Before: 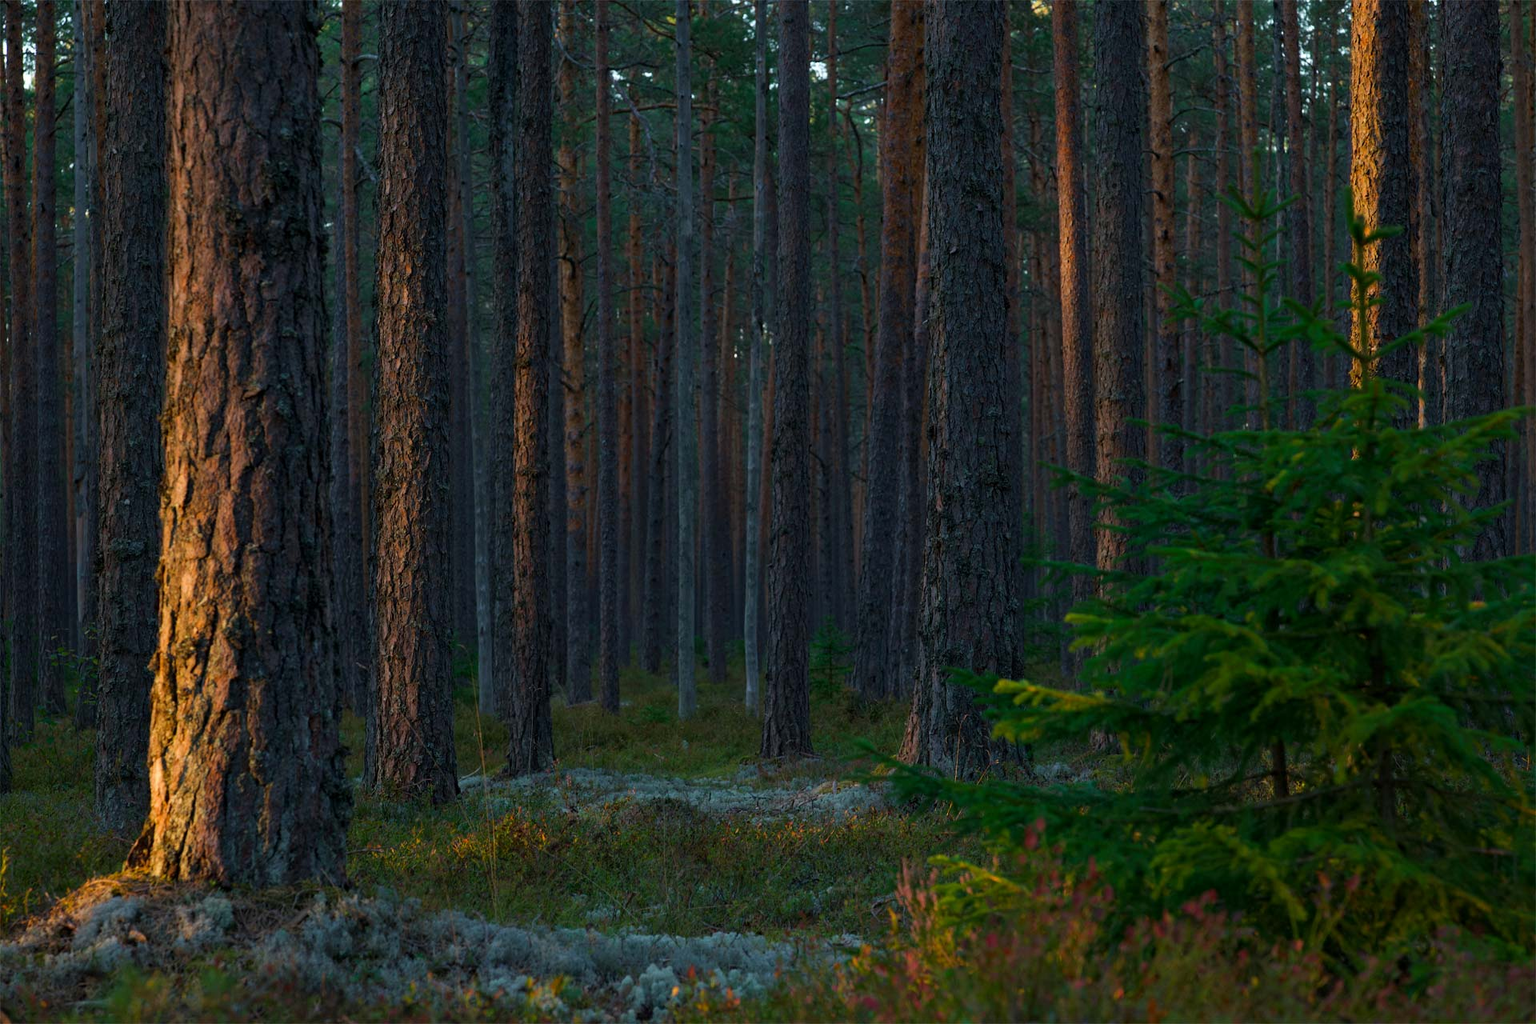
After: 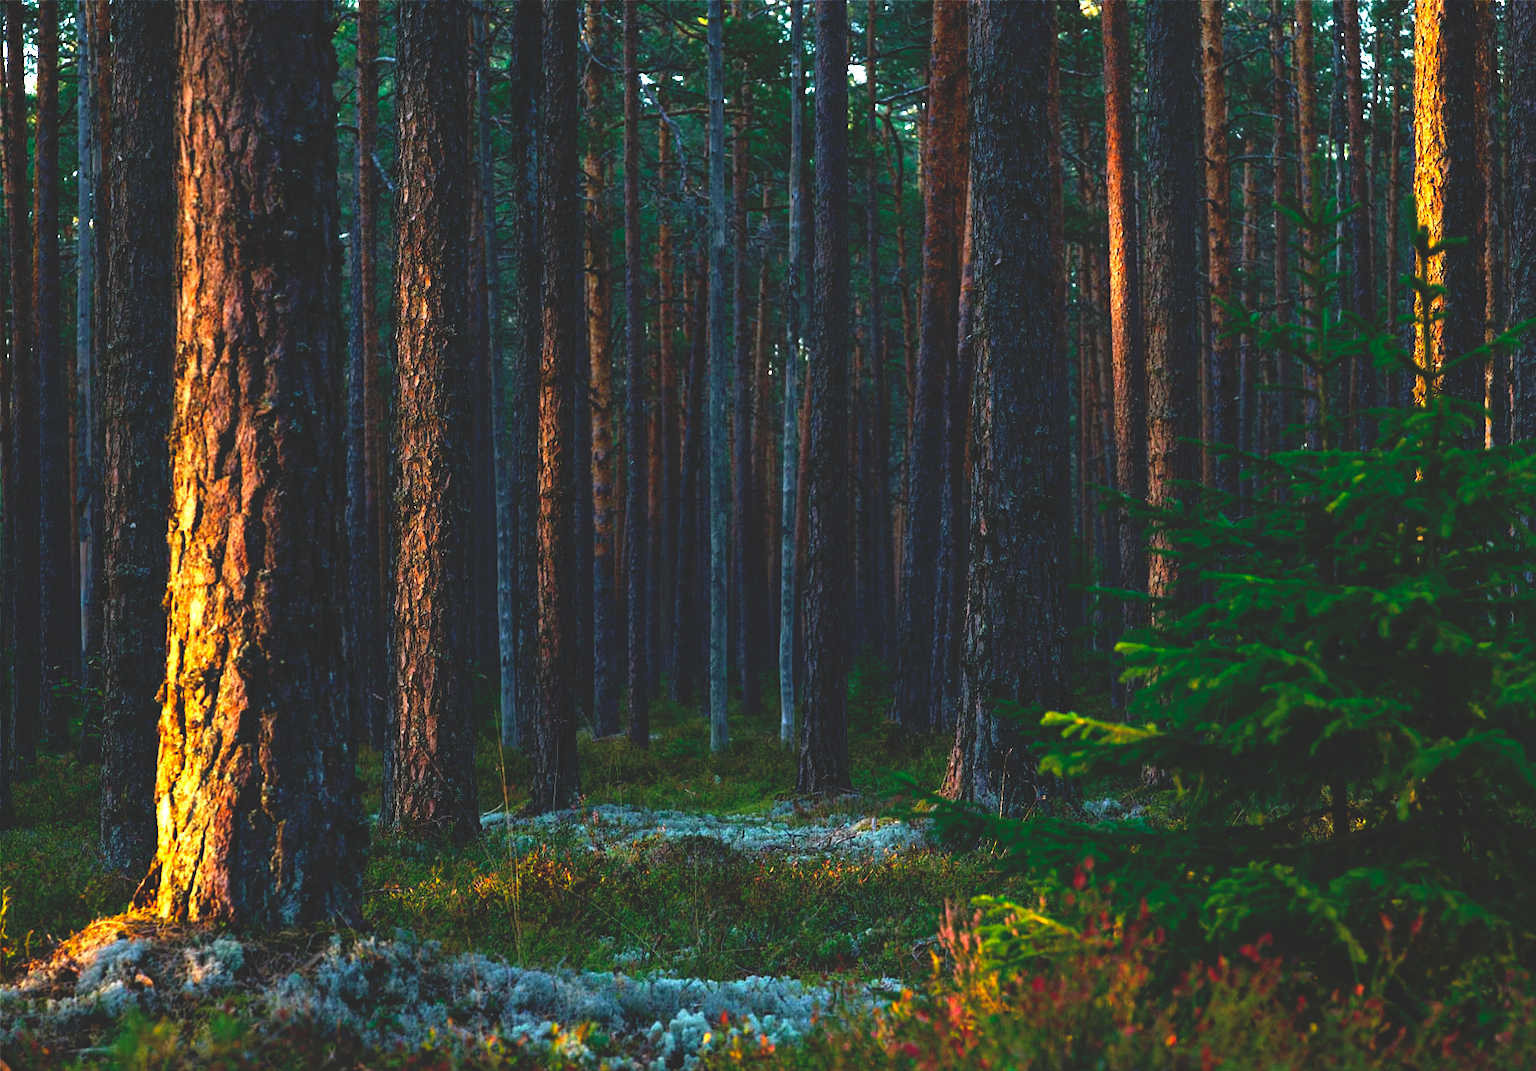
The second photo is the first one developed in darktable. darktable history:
exposure: black level correction 0.001, exposure 1.848 EV, compensate exposure bias true, compensate highlight preservation false
base curve: curves: ch0 [(0, 0.02) (0.083, 0.036) (1, 1)], preserve colors none
crop: right 4.455%, bottom 0.018%
